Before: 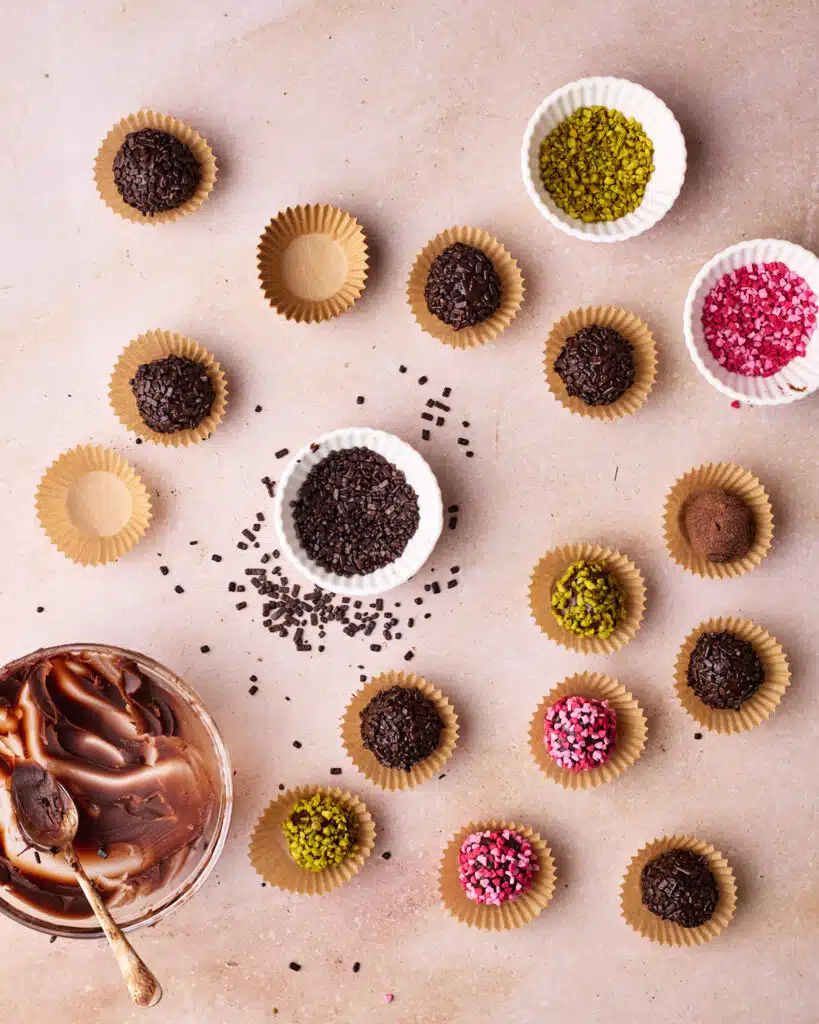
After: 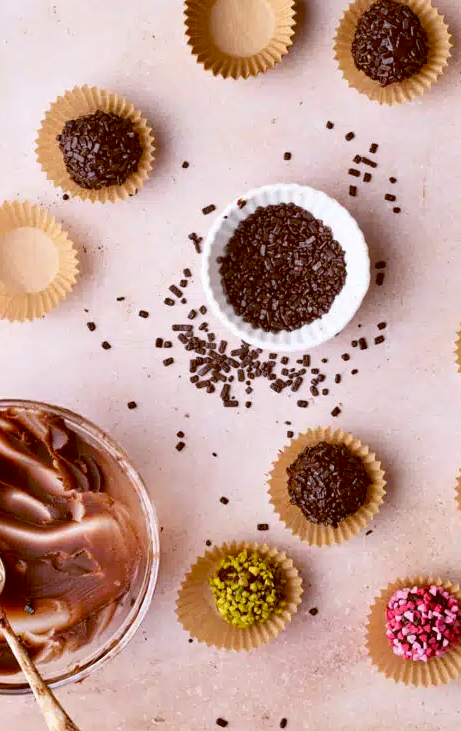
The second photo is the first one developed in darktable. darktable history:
color balance: lift [1, 1.015, 1.004, 0.985], gamma [1, 0.958, 0.971, 1.042], gain [1, 0.956, 0.977, 1.044]
crop: left 8.966%, top 23.852%, right 34.699%, bottom 4.703%
